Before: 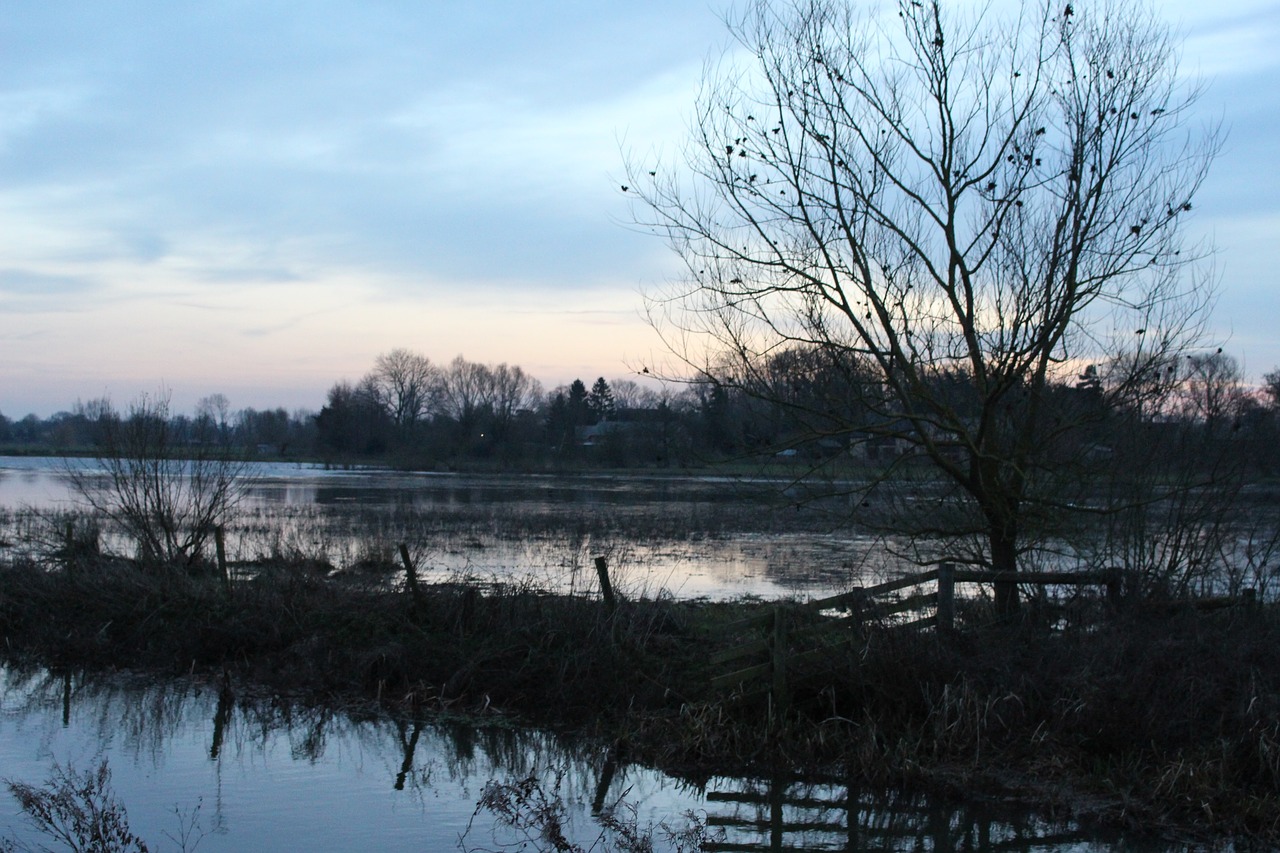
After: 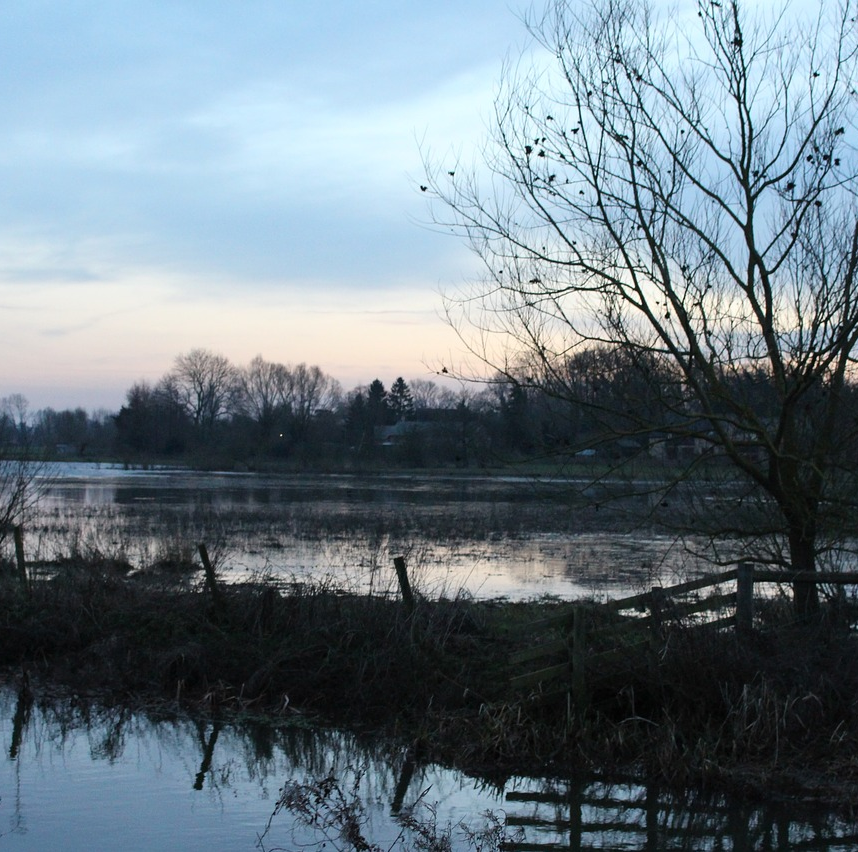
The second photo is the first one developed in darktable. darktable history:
crop and rotate: left 15.724%, right 17.24%
